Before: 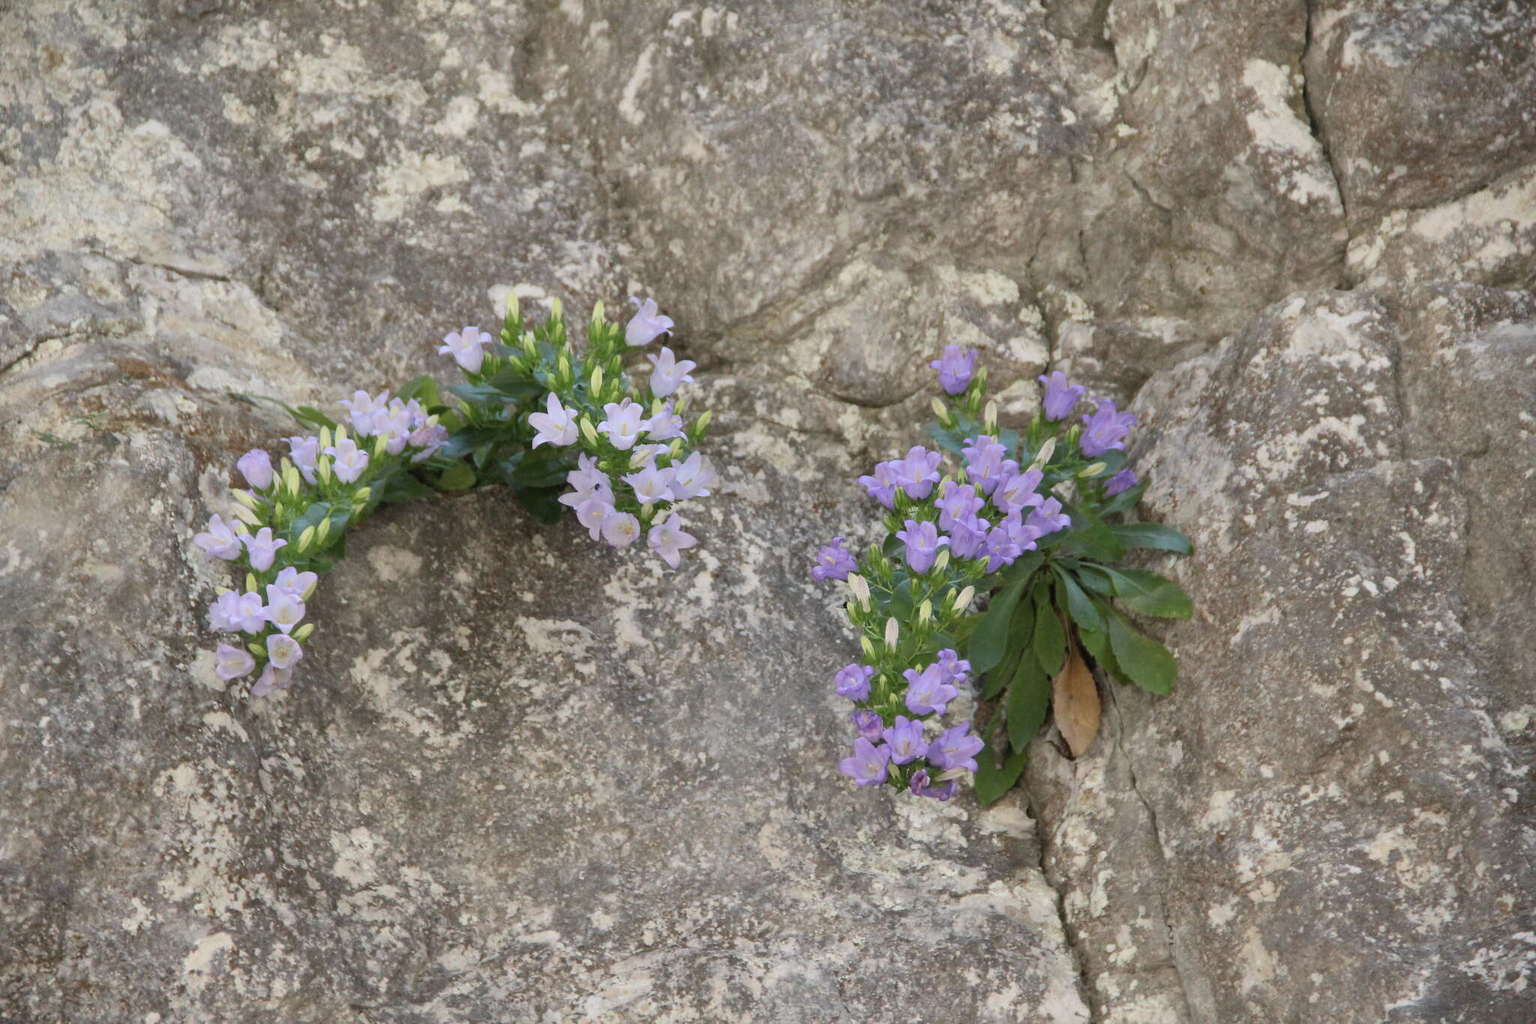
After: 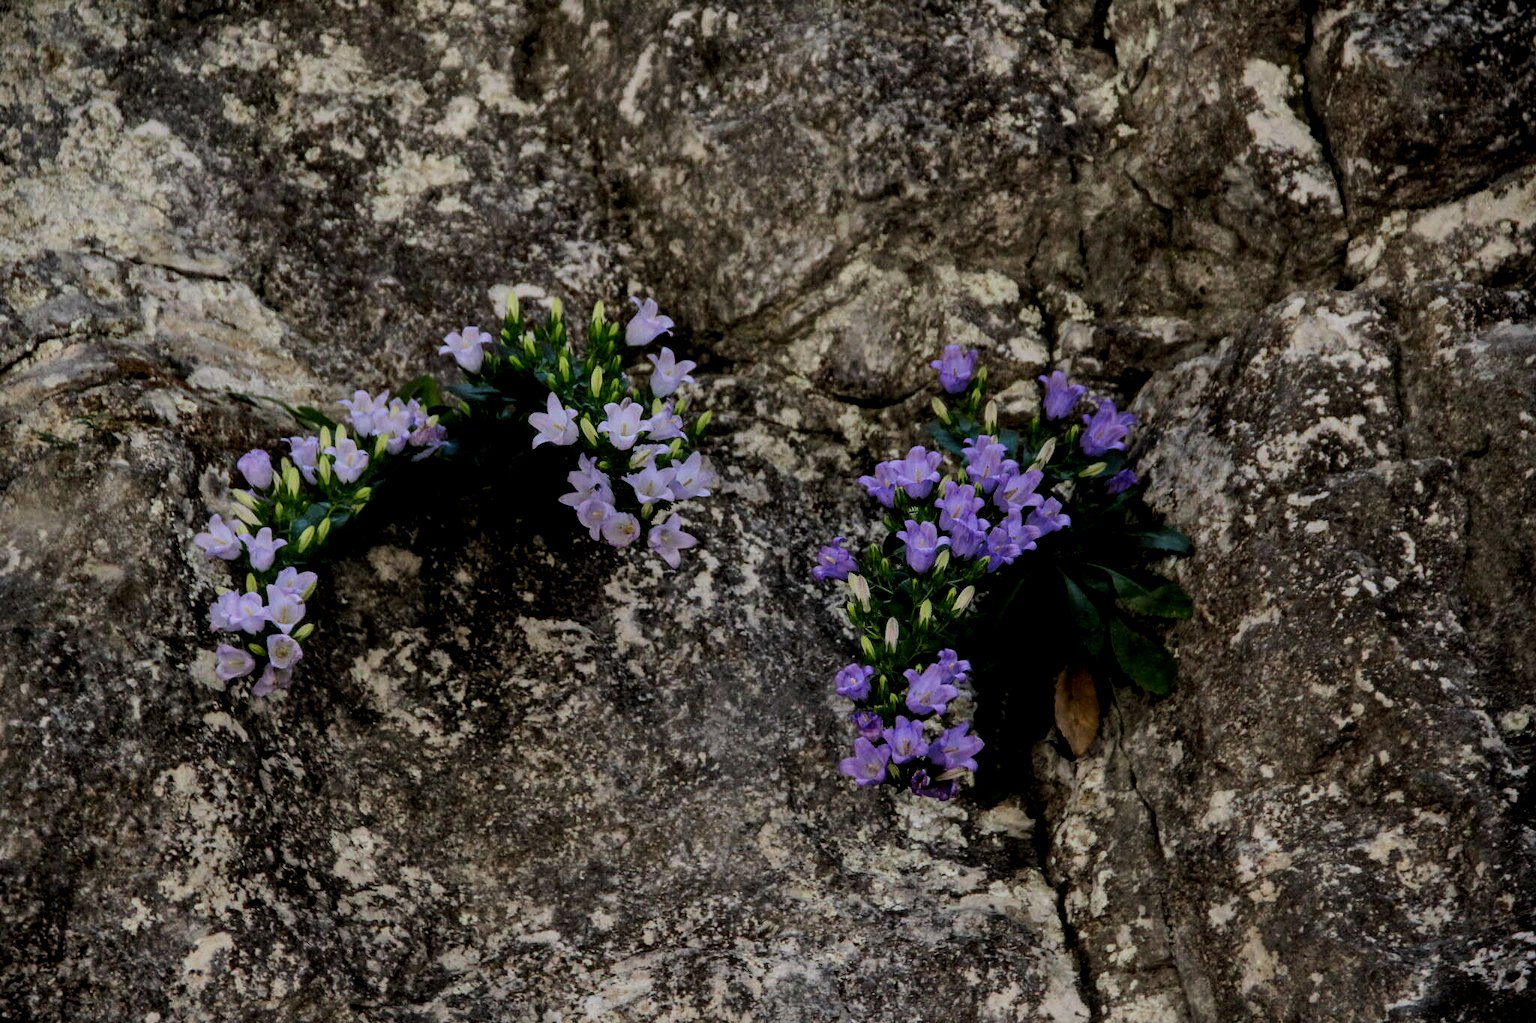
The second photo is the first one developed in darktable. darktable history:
exposure: exposure -0.915 EV, compensate highlight preservation false
contrast brightness saturation: contrast 0.197, brightness 0.17, saturation 0.219
local contrast: on, module defaults
tone curve: curves: ch0 [(0, 0) (0.003, 0.001) (0.011, 0.001) (0.025, 0.001) (0.044, 0.001) (0.069, 0.003) (0.1, 0.007) (0.136, 0.013) (0.177, 0.032) (0.224, 0.083) (0.277, 0.157) (0.335, 0.237) (0.399, 0.334) (0.468, 0.446) (0.543, 0.562) (0.623, 0.683) (0.709, 0.801) (0.801, 0.869) (0.898, 0.918) (1, 1)], preserve colors none
filmic rgb: middle gray luminance 29.08%, black relative exposure -10.3 EV, white relative exposure 5.5 EV, target black luminance 0%, hardness 3.93, latitude 1.77%, contrast 1.122, highlights saturation mix 5.42%, shadows ↔ highlights balance 15.49%, add noise in highlights 0.001, color science v3 (2019), use custom middle-gray values true, iterations of high-quality reconstruction 10, contrast in highlights soft
